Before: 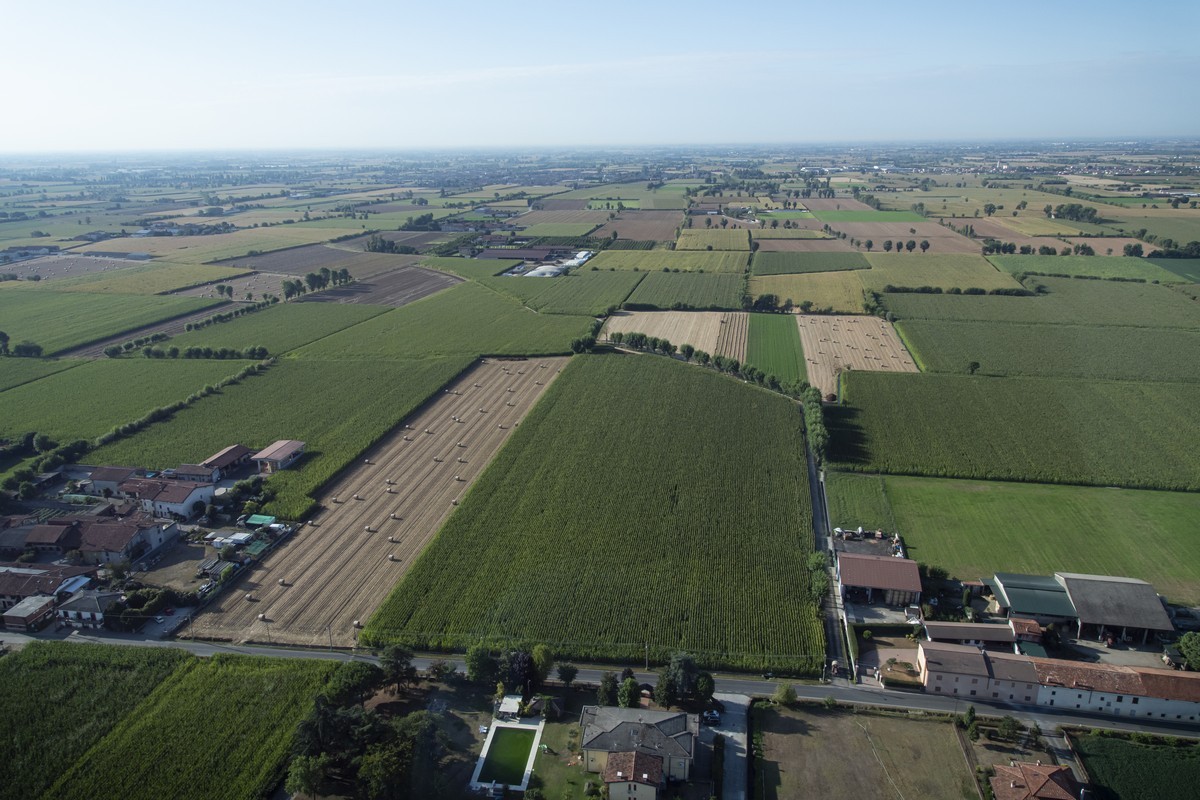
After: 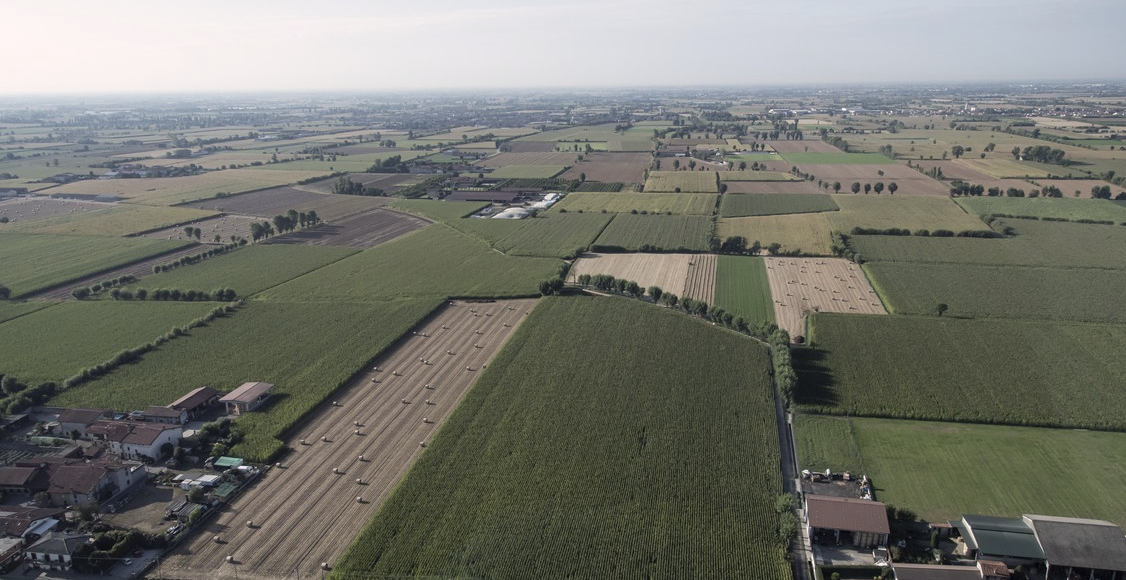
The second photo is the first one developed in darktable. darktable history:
crop: left 2.737%, top 7.287%, right 3.421%, bottom 20.179%
color correction: highlights a* 5.59, highlights b* 5.24, saturation 0.68
